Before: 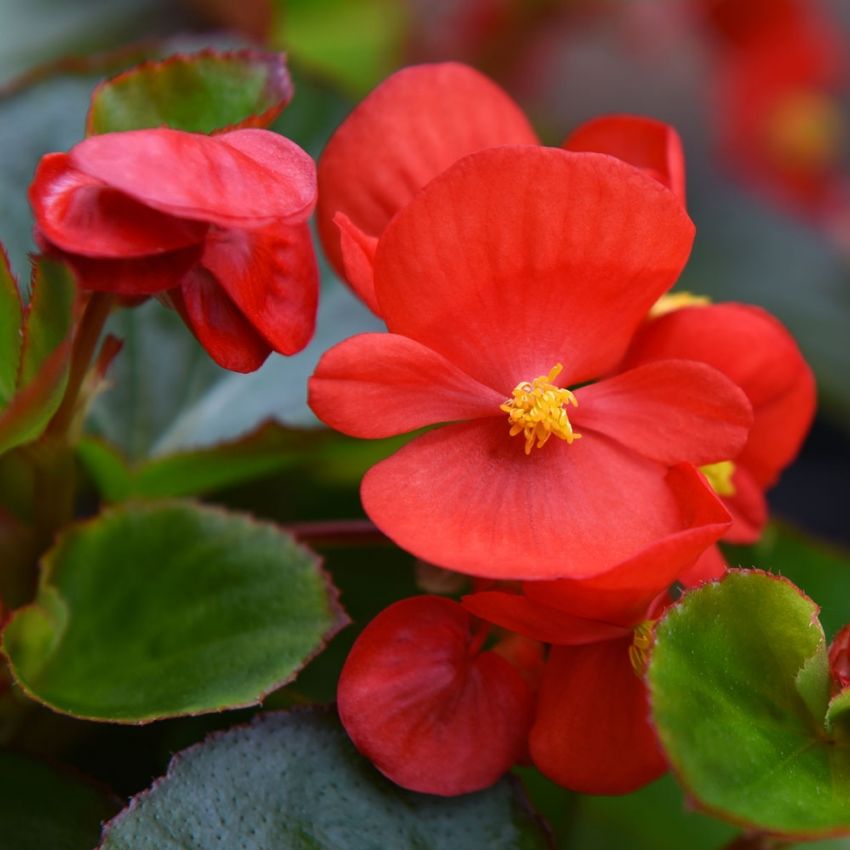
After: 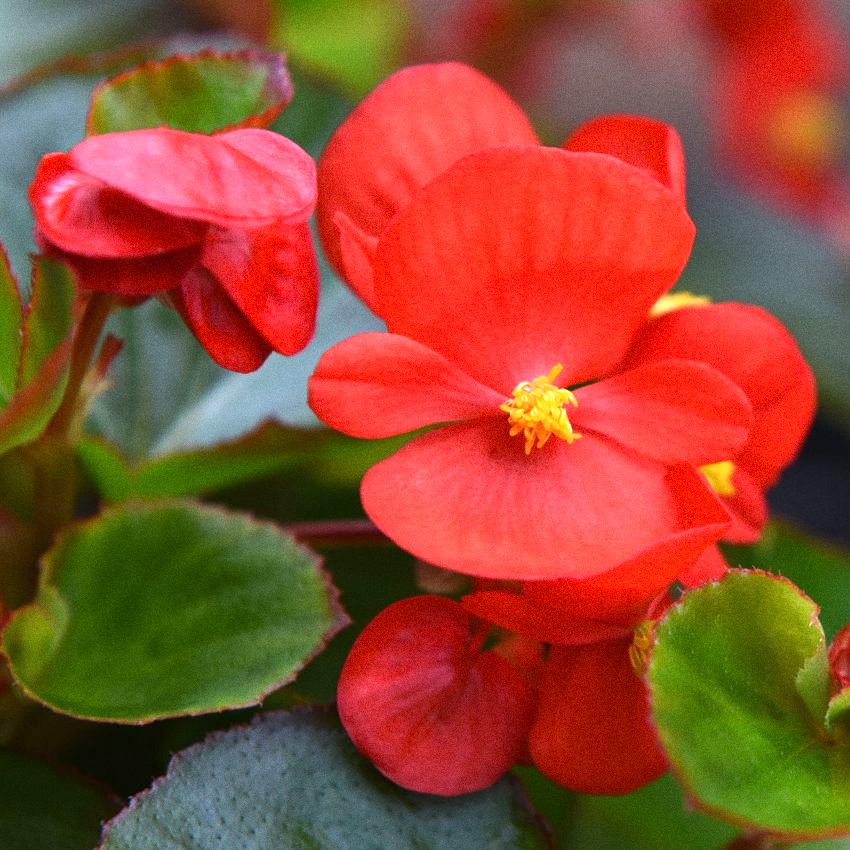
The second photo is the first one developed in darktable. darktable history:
exposure: exposure 0.7 EV, compensate highlight preservation false
grain: coarseness 0.09 ISO
